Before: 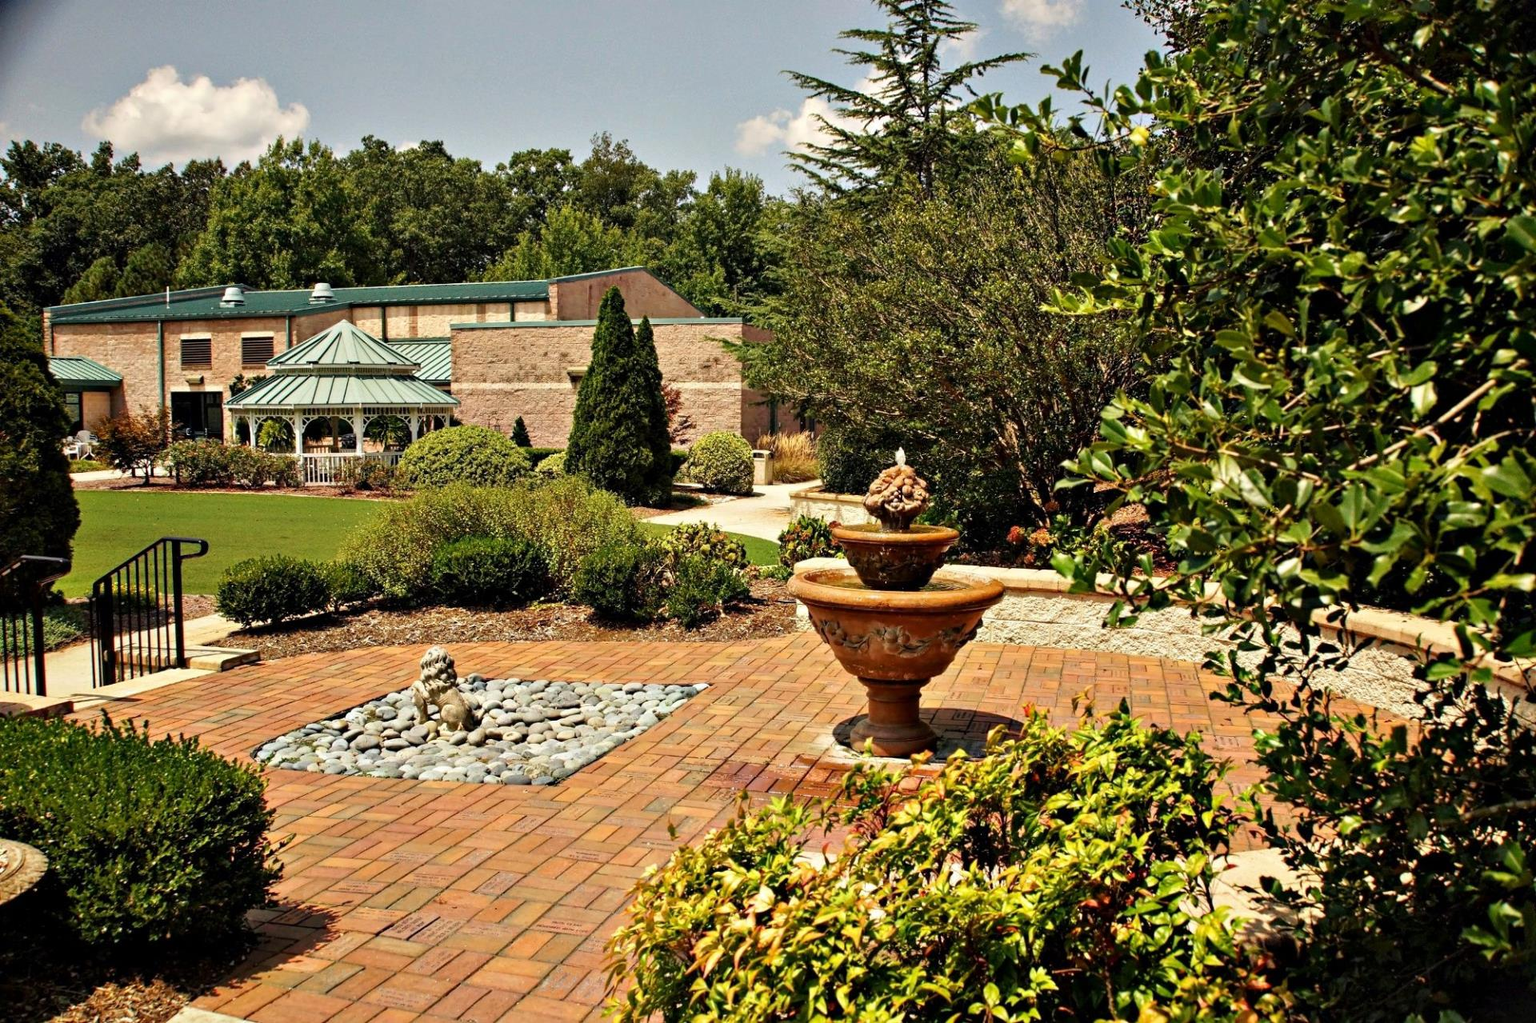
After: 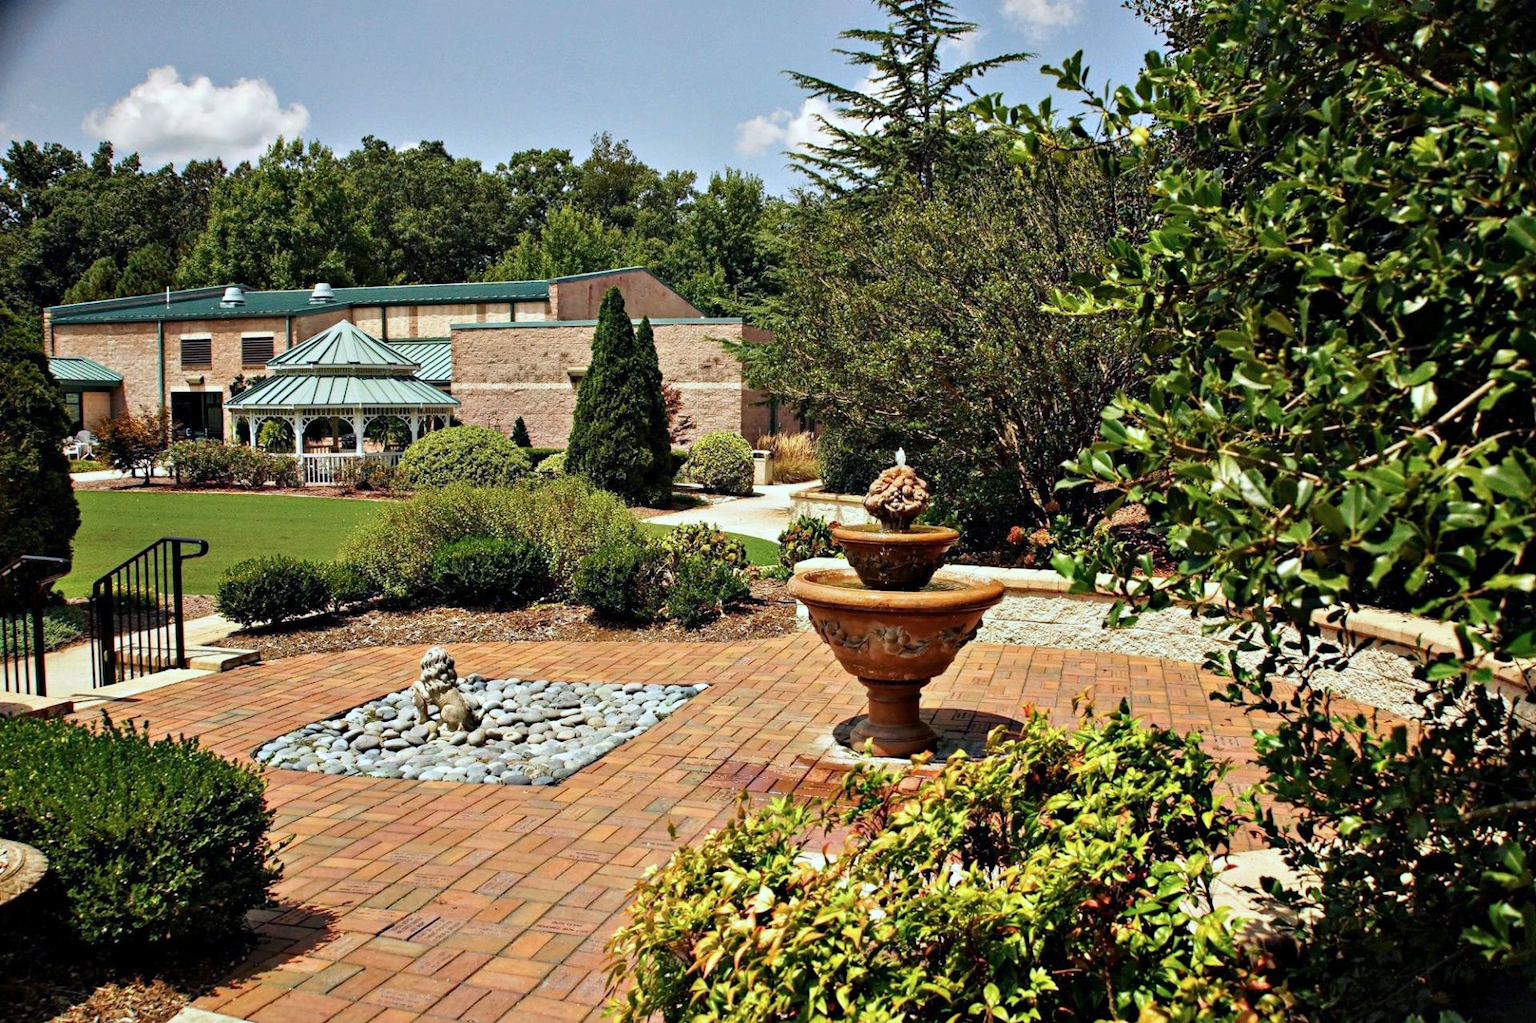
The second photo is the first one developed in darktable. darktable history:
color calibration: x 0.37, y 0.377, temperature 4299.04 K
